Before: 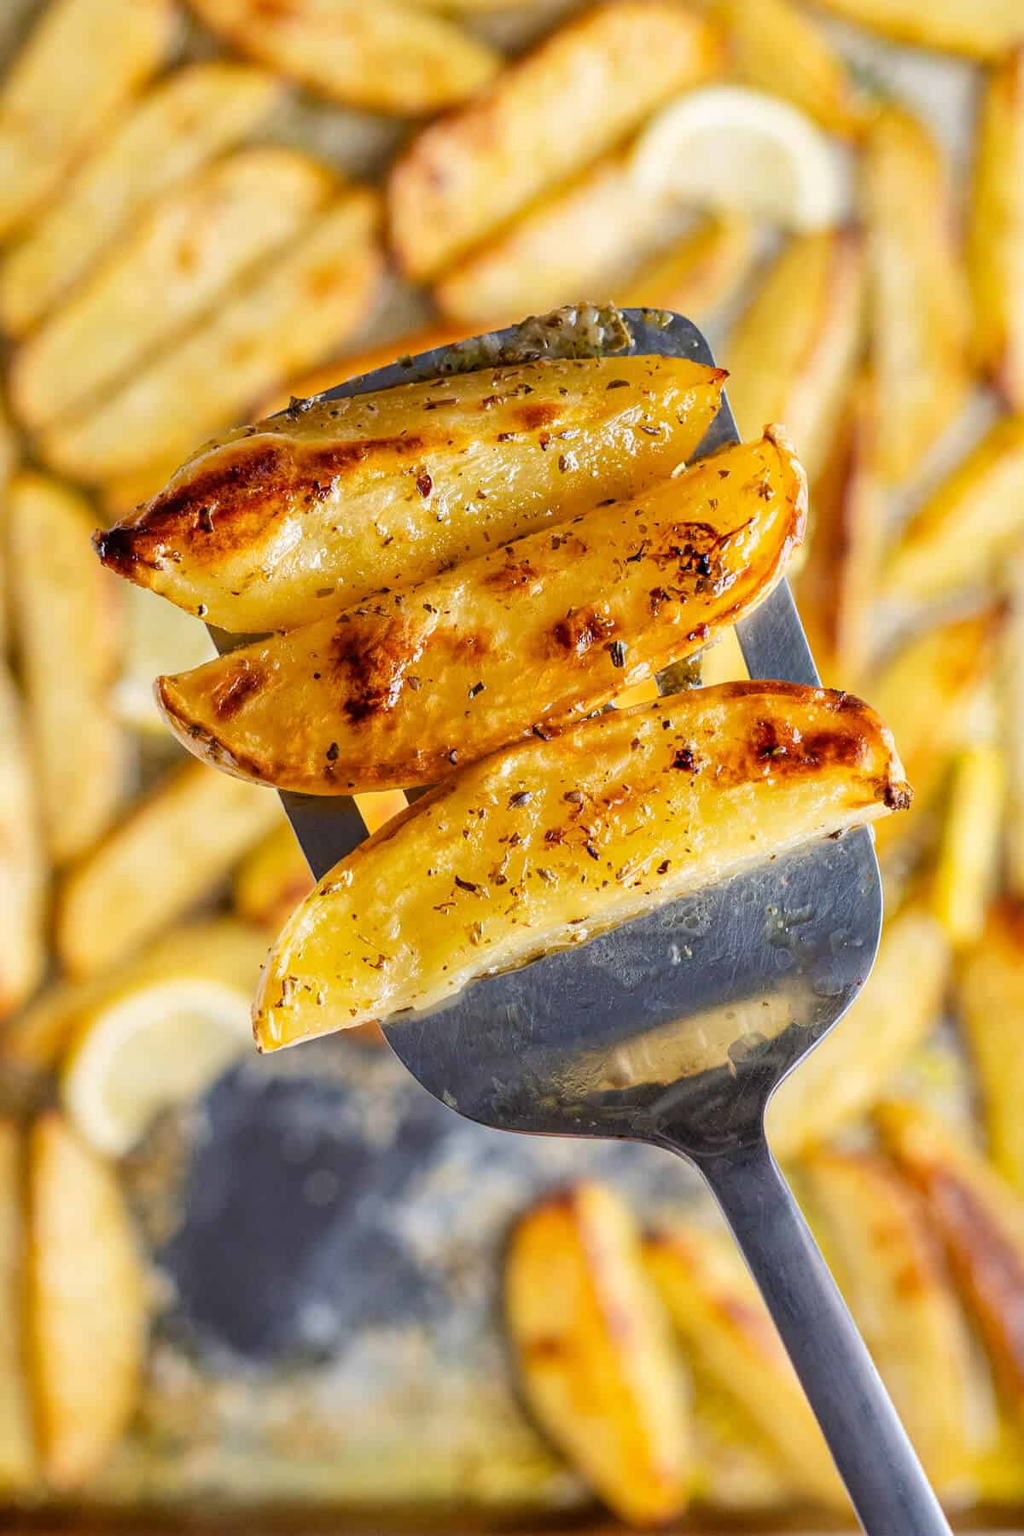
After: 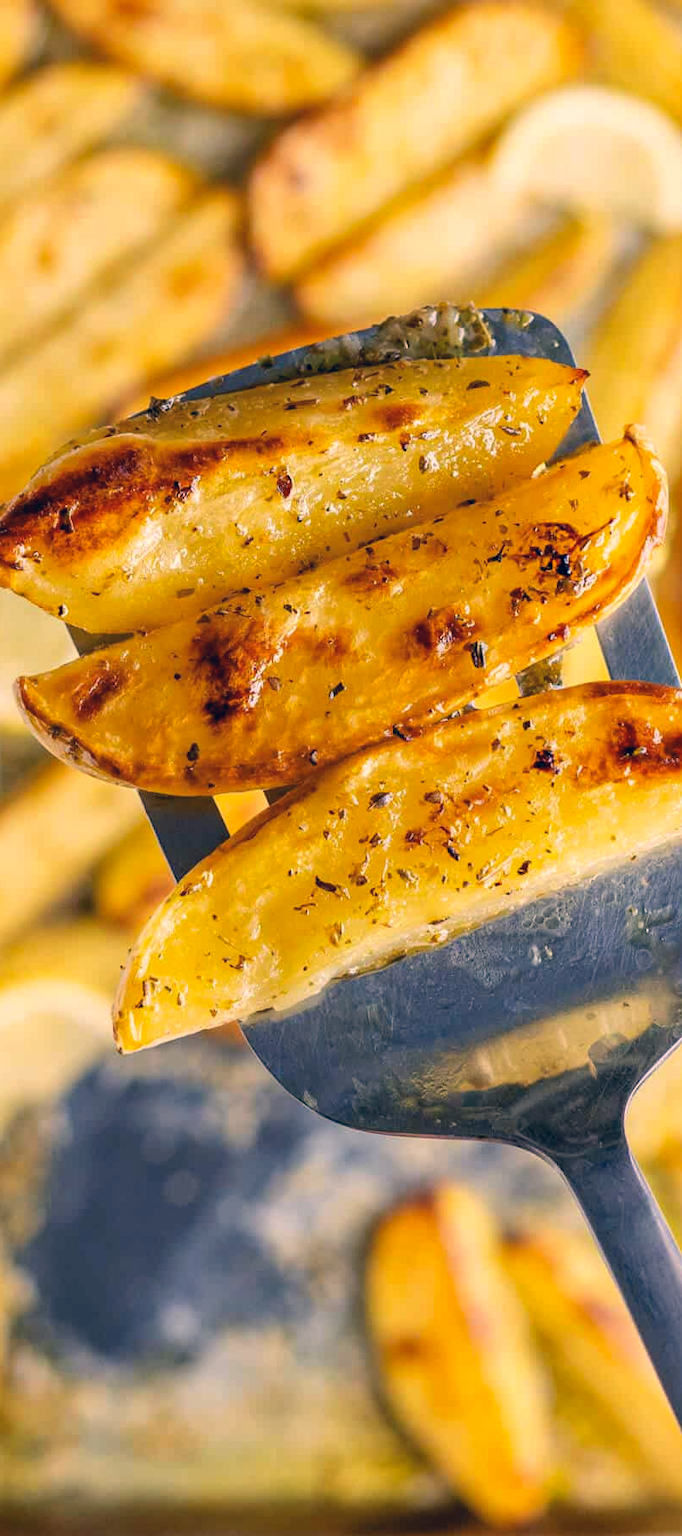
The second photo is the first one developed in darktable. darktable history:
crop and rotate: left 13.711%, right 19.703%
color correction: highlights a* 10.33, highlights b* 14.38, shadows a* -10.02, shadows b* -15.12
